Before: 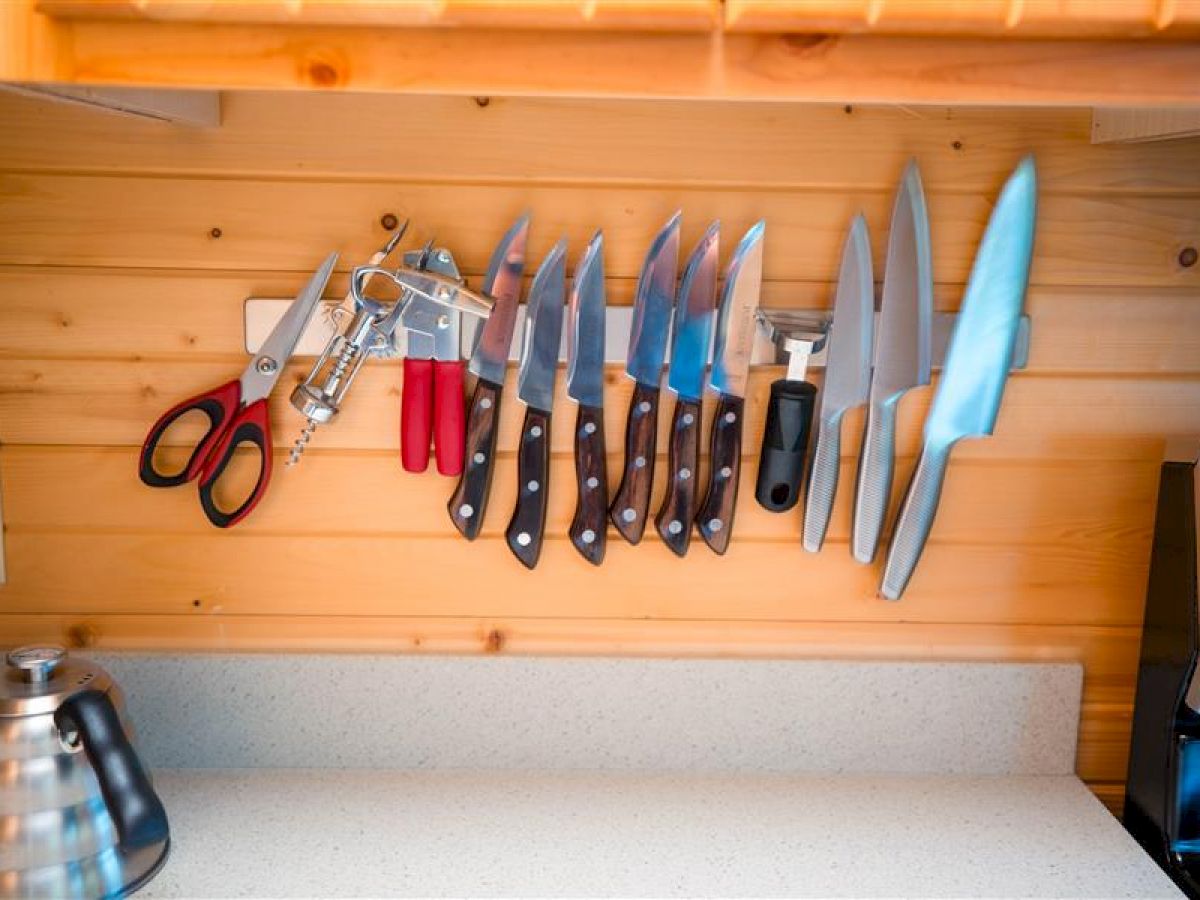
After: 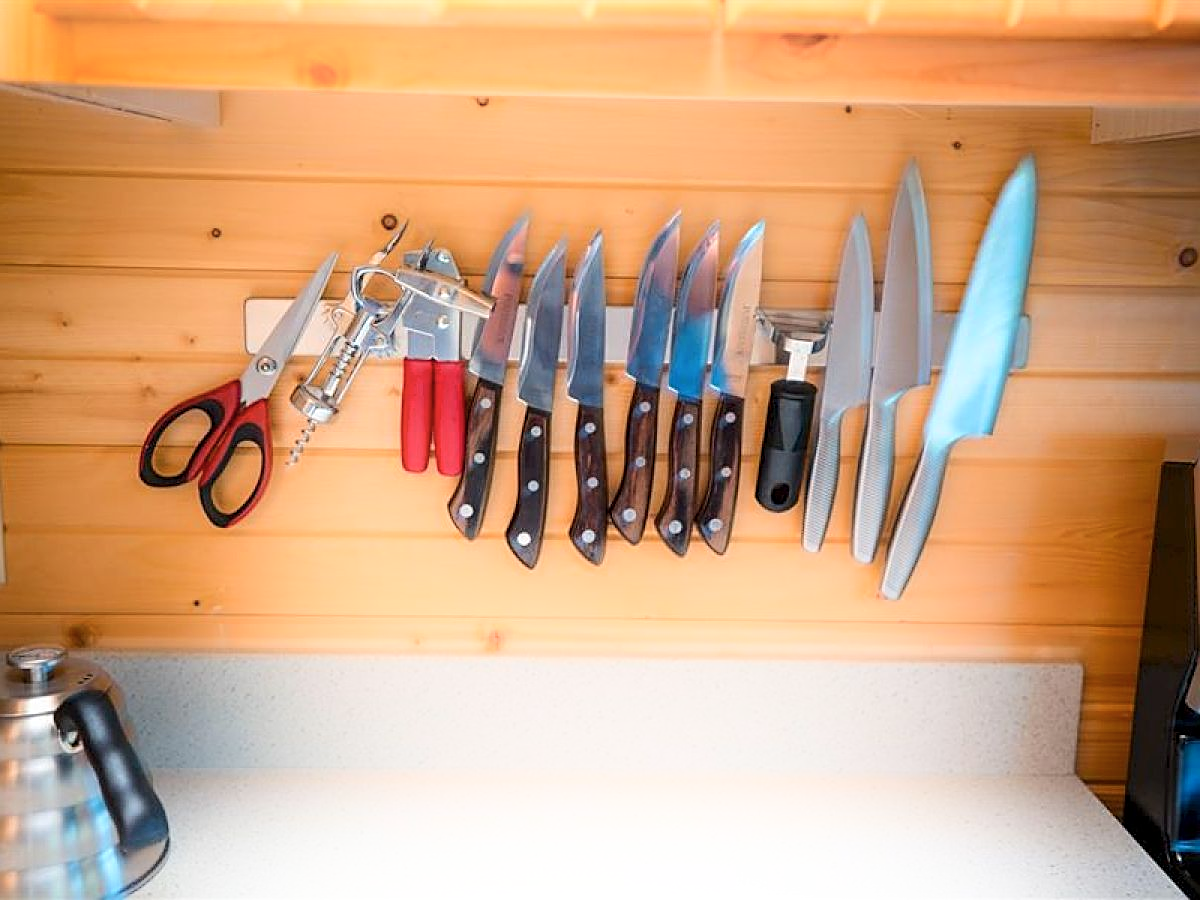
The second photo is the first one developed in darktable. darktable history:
shadows and highlights: shadows -21.3, highlights 100, soften with gaussian
sharpen: on, module defaults
color balance rgb: on, module defaults
